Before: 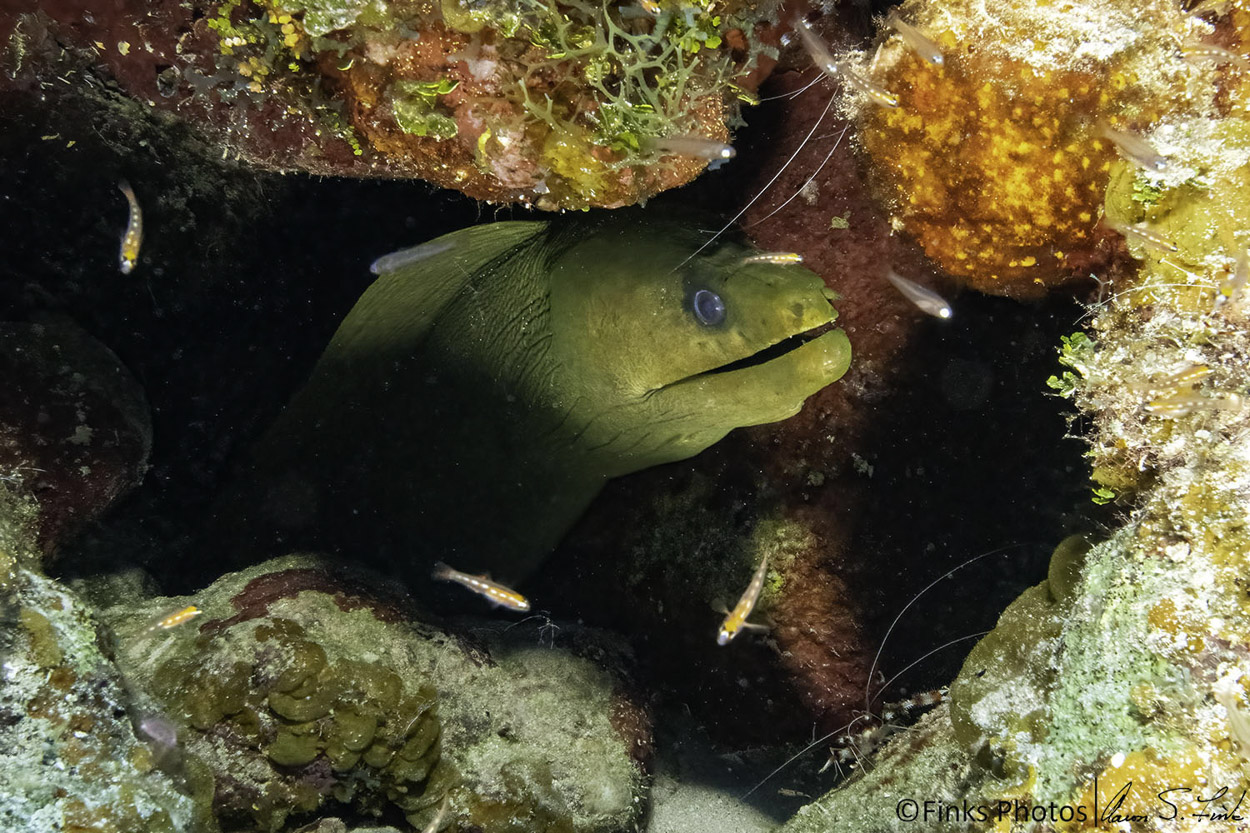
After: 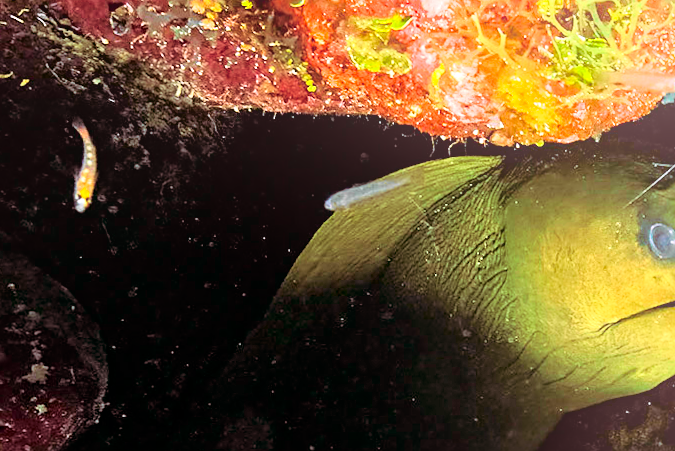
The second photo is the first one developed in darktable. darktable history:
split-toning: highlights › hue 298.8°, highlights › saturation 0.73, compress 41.76%
exposure: black level correction 0.001, exposure 0.675 EV, compensate highlight preservation false
crop and rotate: left 3.047%, top 7.509%, right 42.236%, bottom 37.598%
sharpen: on, module defaults
rotate and perspective: rotation -0.45°, automatic cropping original format, crop left 0.008, crop right 0.992, crop top 0.012, crop bottom 0.988
bloom: on, module defaults
tone curve: curves: ch0 [(0, 0) (0.062, 0.023) (0.168, 0.142) (0.359, 0.419) (0.469, 0.544) (0.634, 0.722) (0.839, 0.909) (0.998, 0.978)]; ch1 [(0, 0) (0.437, 0.408) (0.472, 0.47) (0.502, 0.504) (0.527, 0.546) (0.568, 0.619) (0.608, 0.665) (0.669, 0.748) (0.859, 0.899) (1, 1)]; ch2 [(0, 0) (0.33, 0.301) (0.421, 0.443) (0.473, 0.498) (0.509, 0.5) (0.535, 0.564) (0.575, 0.625) (0.608, 0.667) (1, 1)], color space Lab, independent channels, preserve colors none
